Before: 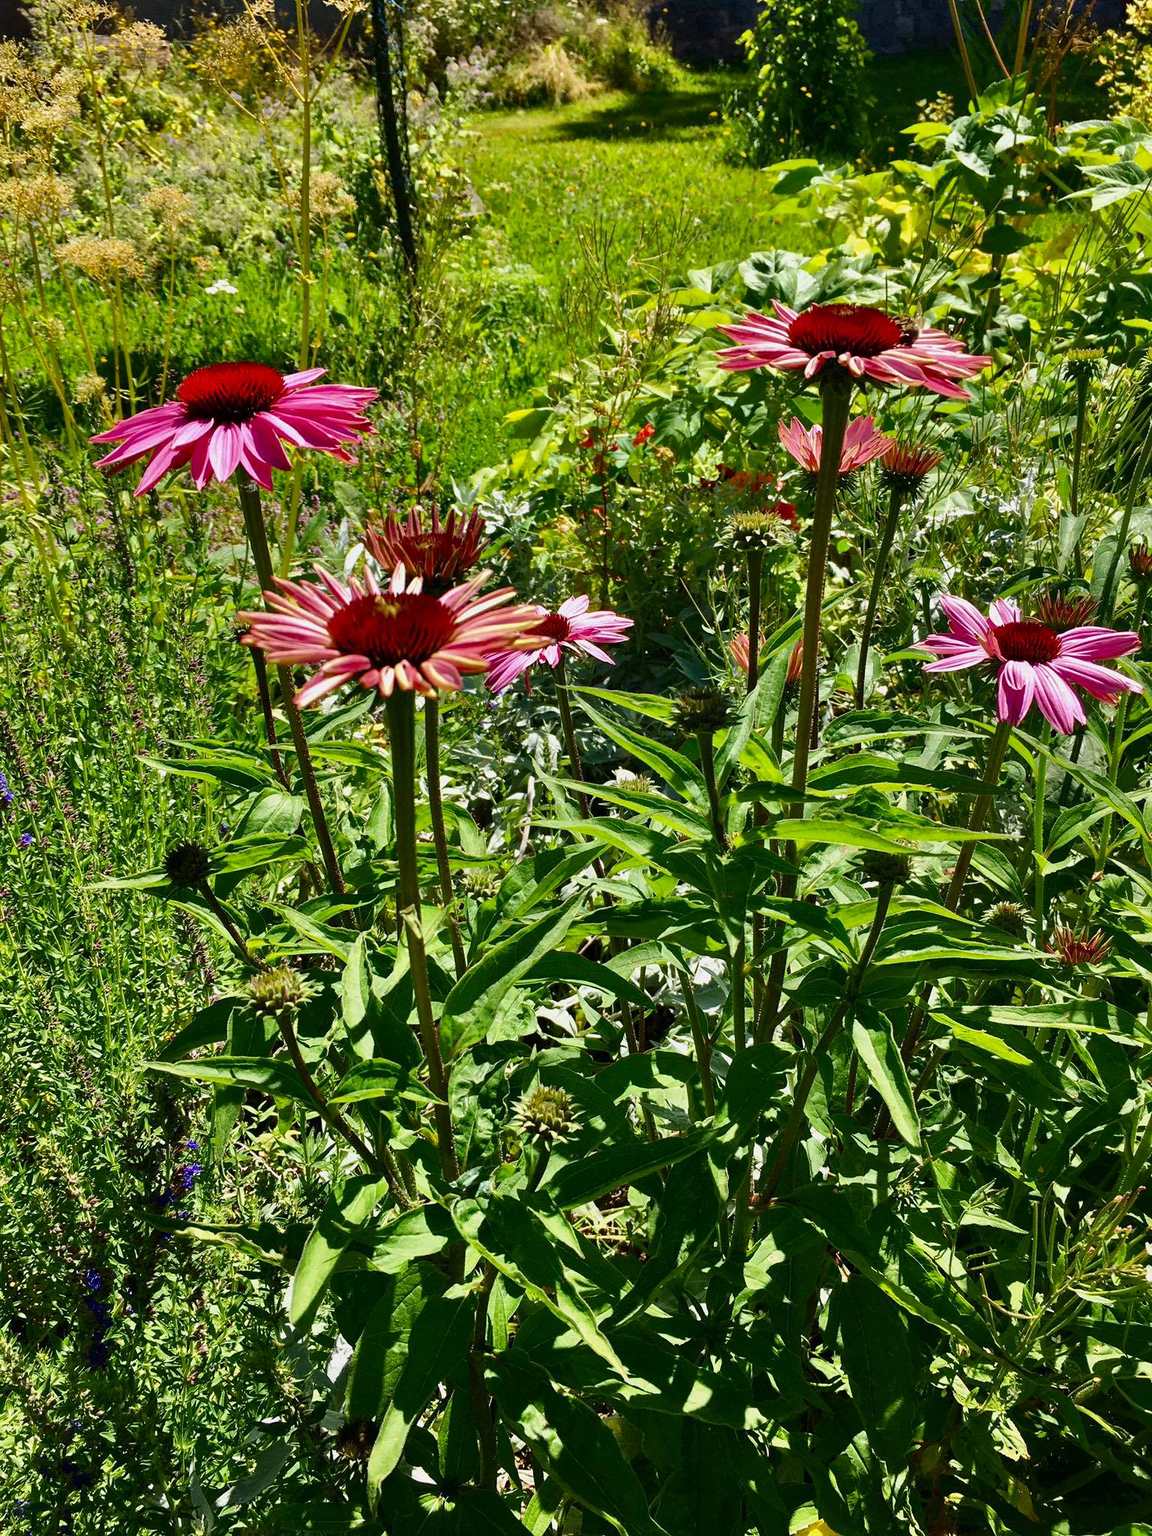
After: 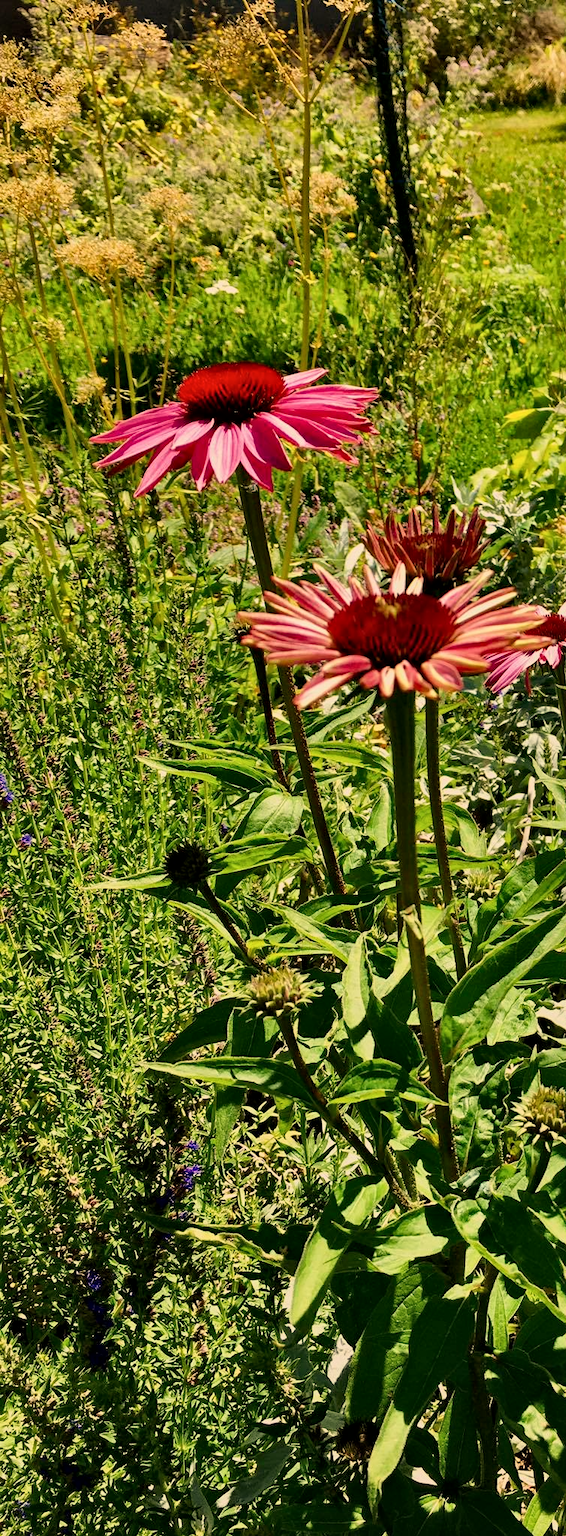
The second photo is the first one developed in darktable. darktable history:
local contrast: mode bilateral grid, contrast 30, coarseness 25, midtone range 0.2
crop and rotate: left 0%, top 0%, right 50.845%
white balance: red 1.123, blue 0.83
filmic rgb: black relative exposure -14.19 EV, white relative exposure 3.39 EV, hardness 7.89, preserve chrominance max RGB
